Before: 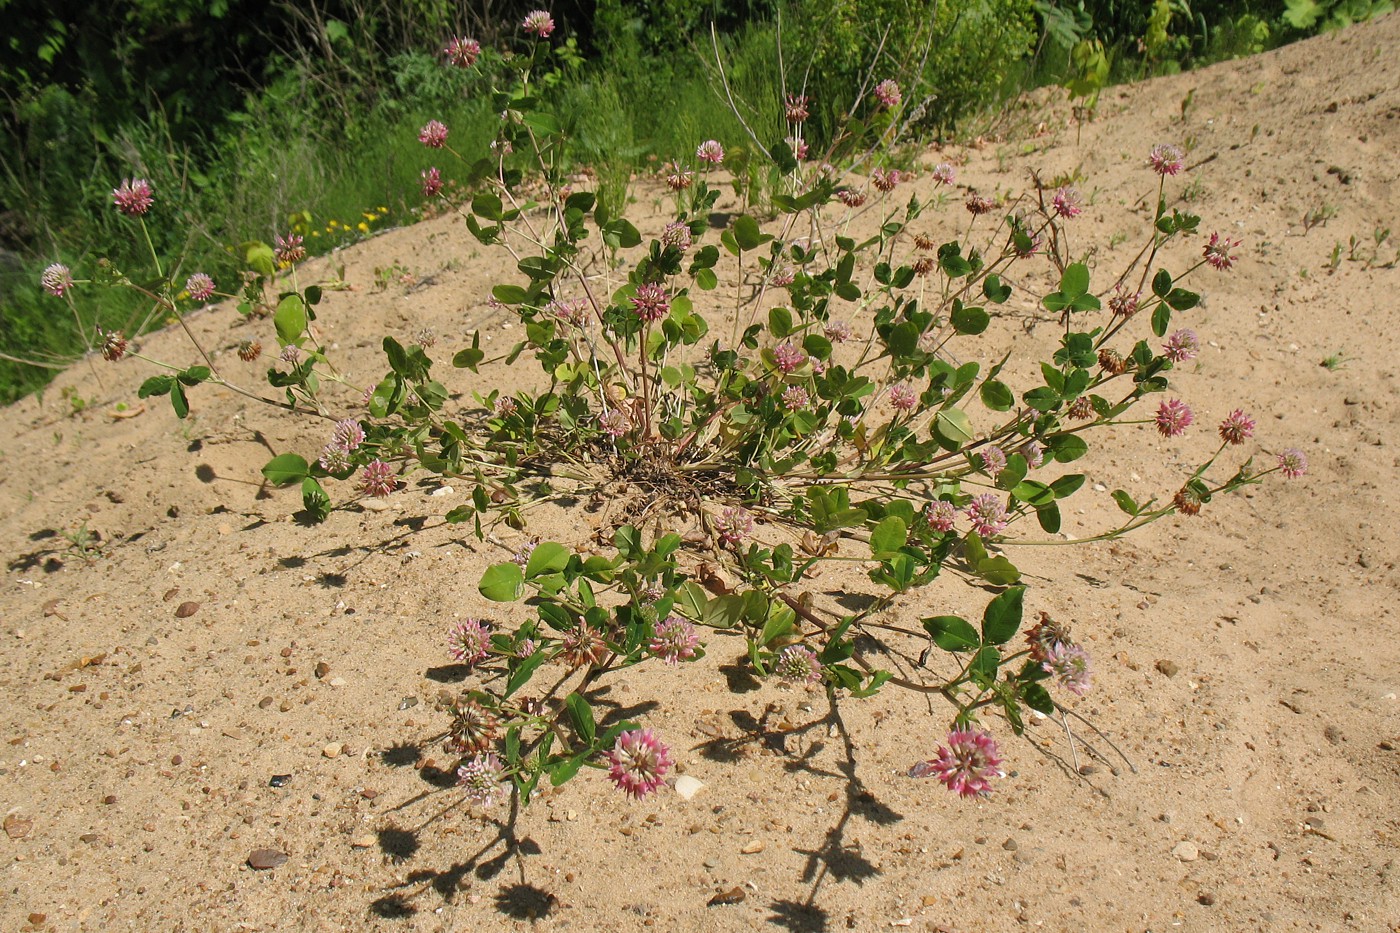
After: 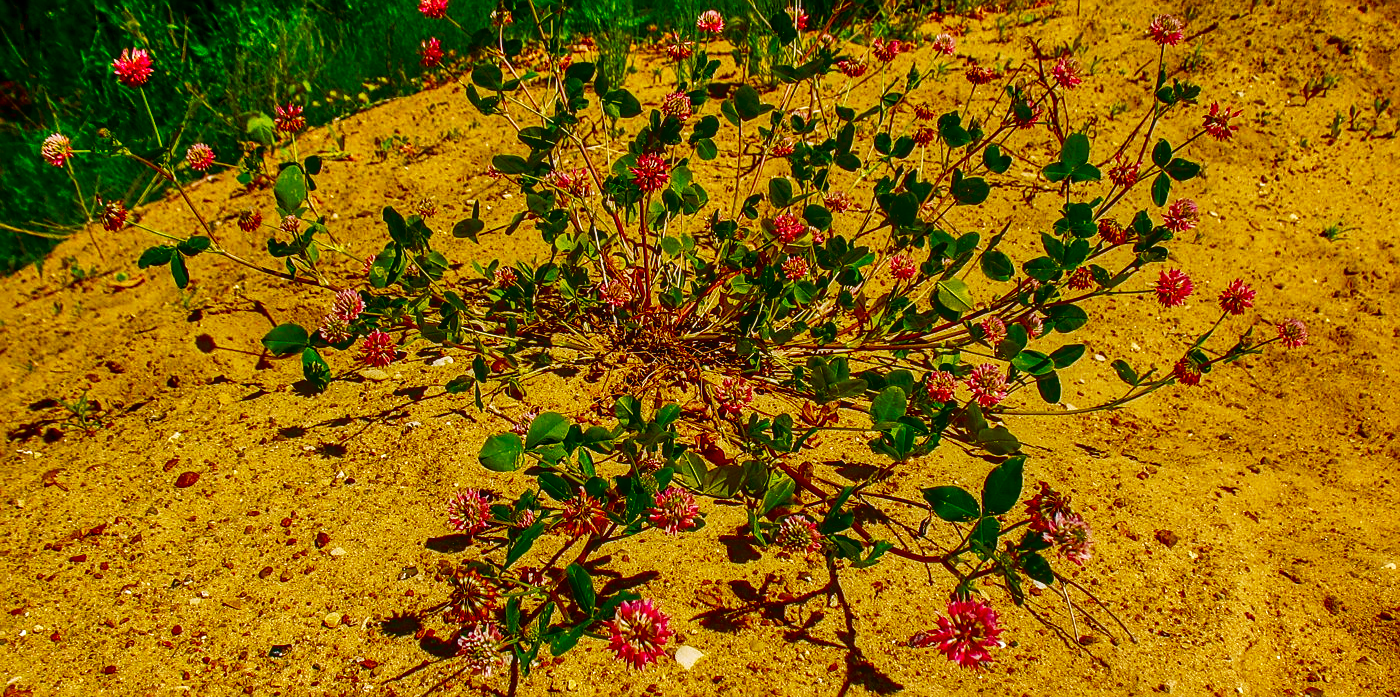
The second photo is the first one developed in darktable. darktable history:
contrast brightness saturation: brightness -0.993, saturation 0.988
crop: top 13.94%, bottom 11.307%
local contrast: highlights 0%, shadows 5%, detail 133%
shadows and highlights: shadows 51.73, highlights -28.39, soften with gaussian
sharpen: on, module defaults
color balance rgb: highlights gain › chroma 2.972%, highlights gain › hue 60.24°, linear chroma grading › global chroma 8.936%, perceptual saturation grading › global saturation 30.111%, global vibrance 20%
base curve: curves: ch0 [(0, 0) (0.028, 0.03) (0.121, 0.232) (0.46, 0.748) (0.859, 0.968) (1, 1)], preserve colors none
